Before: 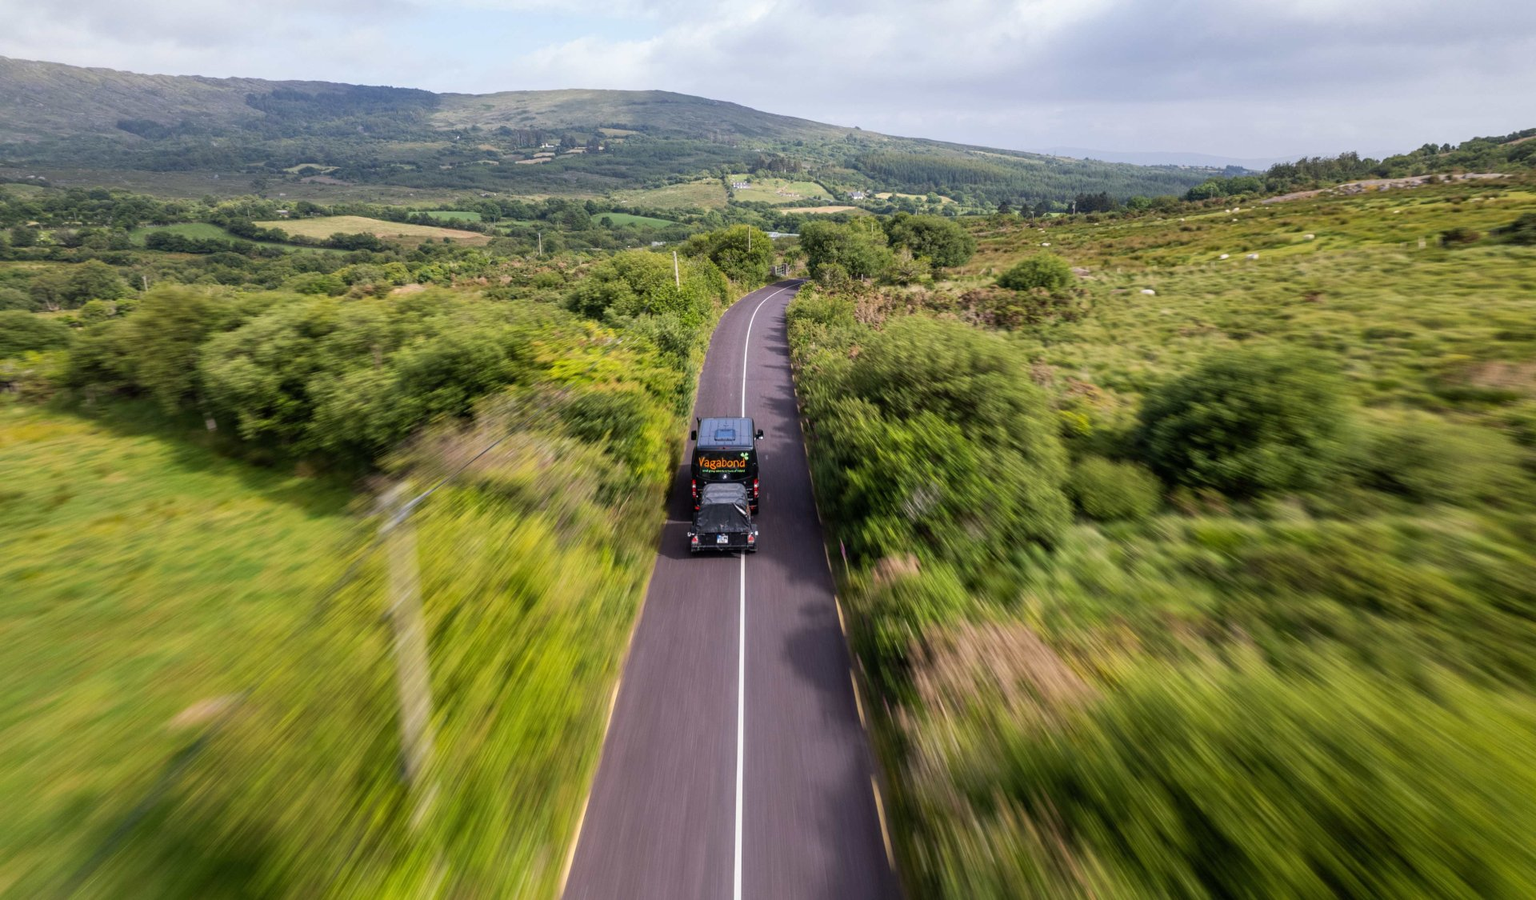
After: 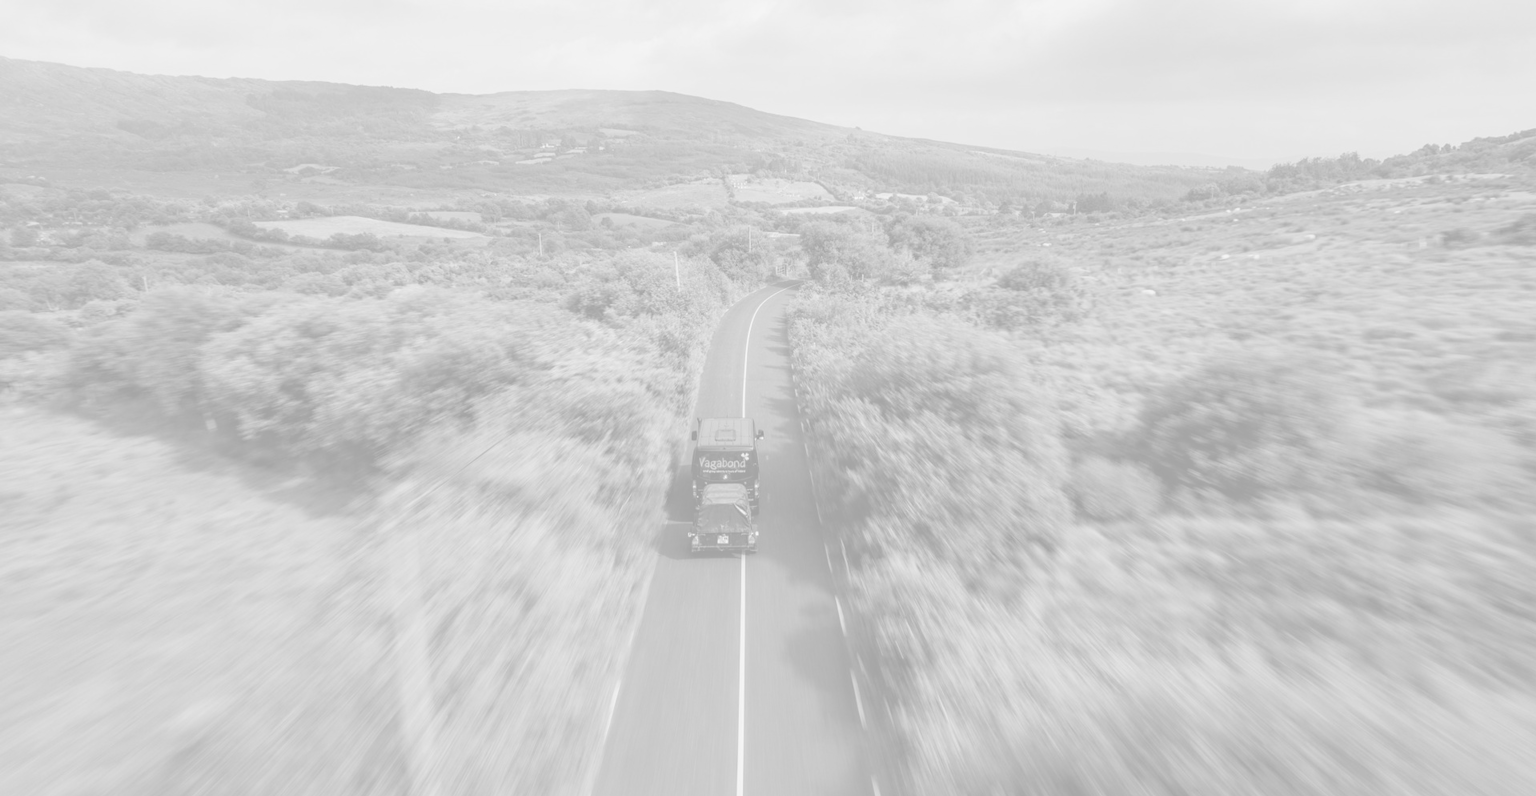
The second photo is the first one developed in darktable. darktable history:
monochrome: on, module defaults
crop and rotate: top 0%, bottom 11.49%
colorize: hue 331.2°, saturation 69%, source mix 30.28%, lightness 69.02%, version 1
